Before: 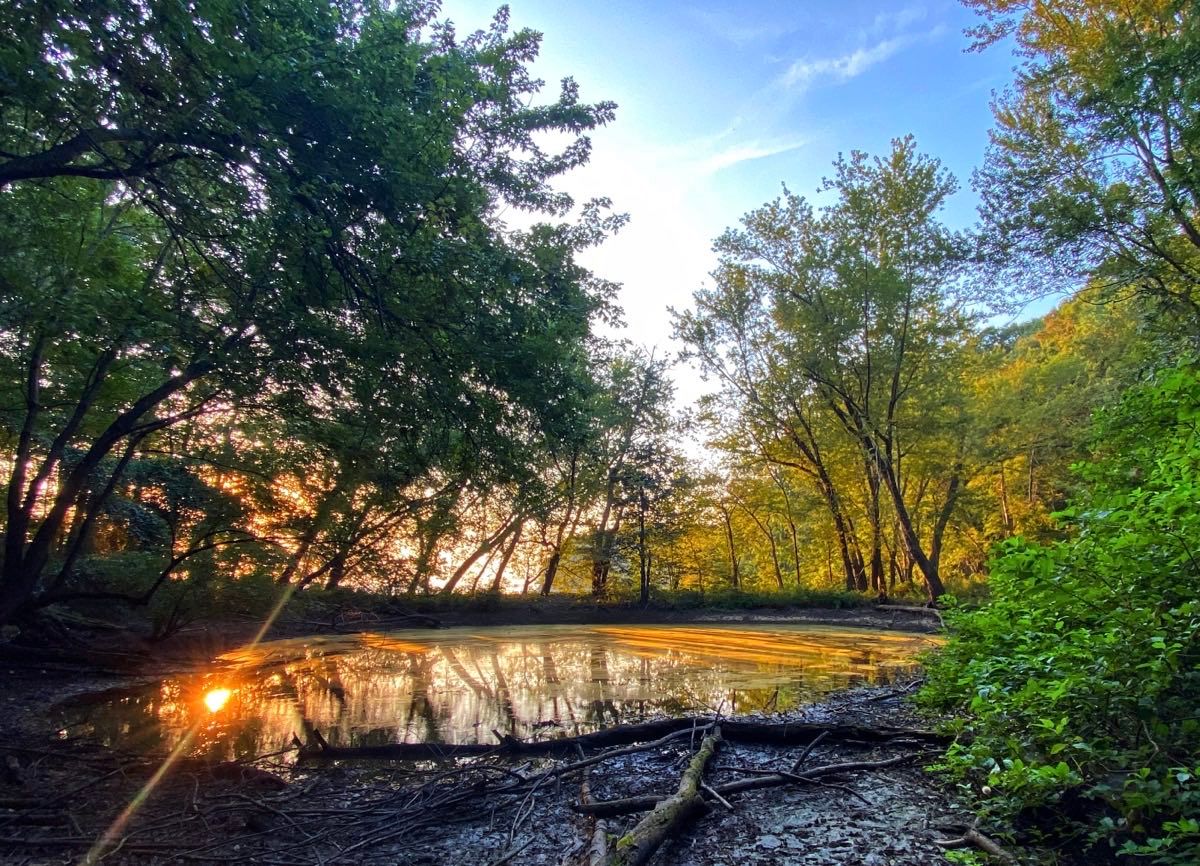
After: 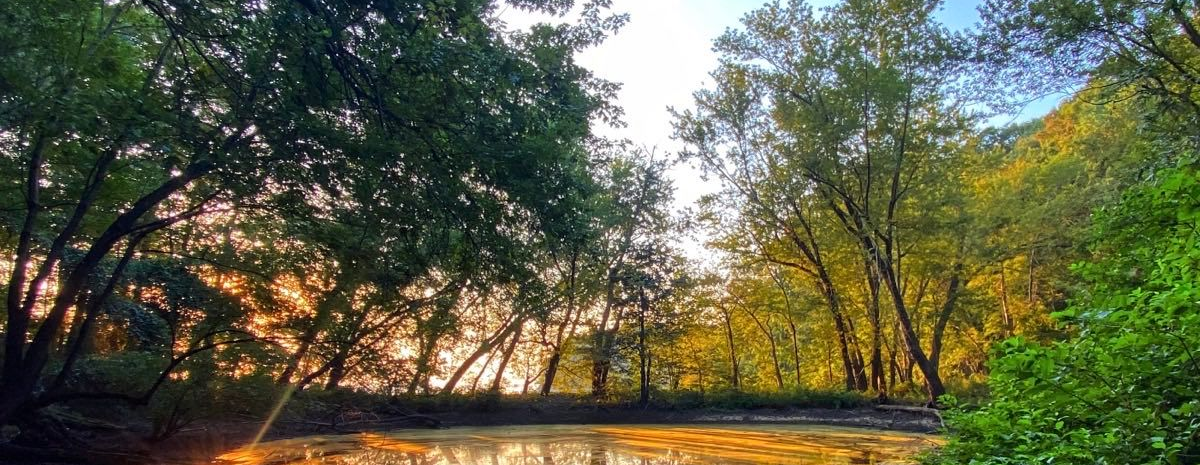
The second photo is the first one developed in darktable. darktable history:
crop and rotate: top 23.204%, bottom 23.003%
